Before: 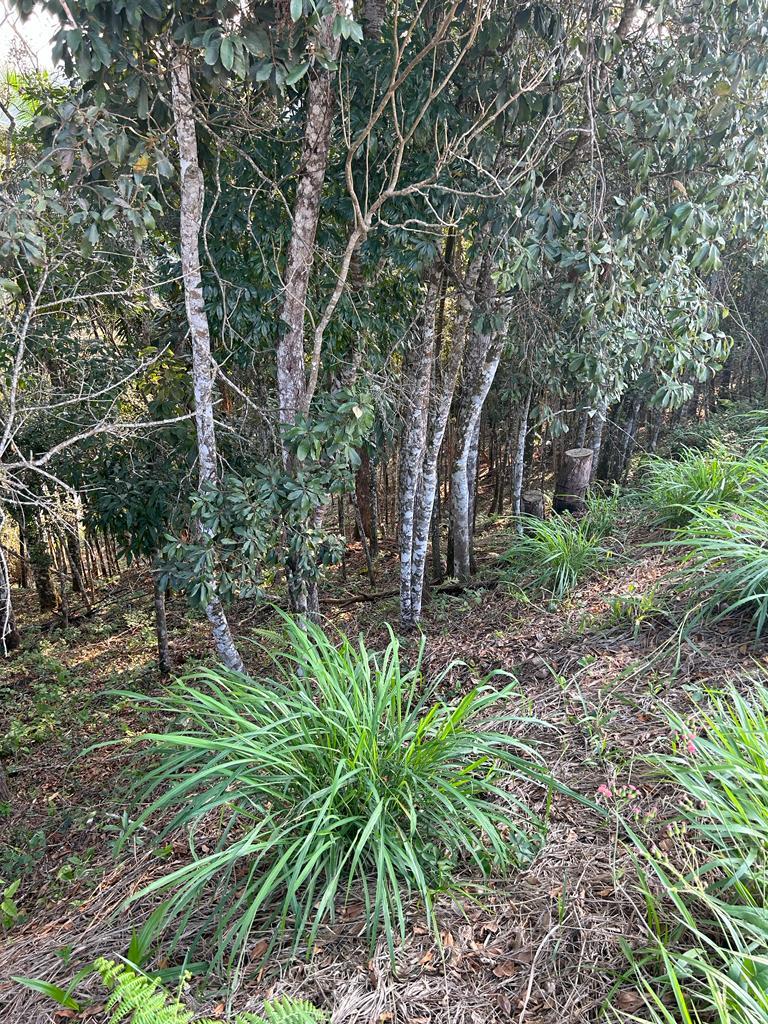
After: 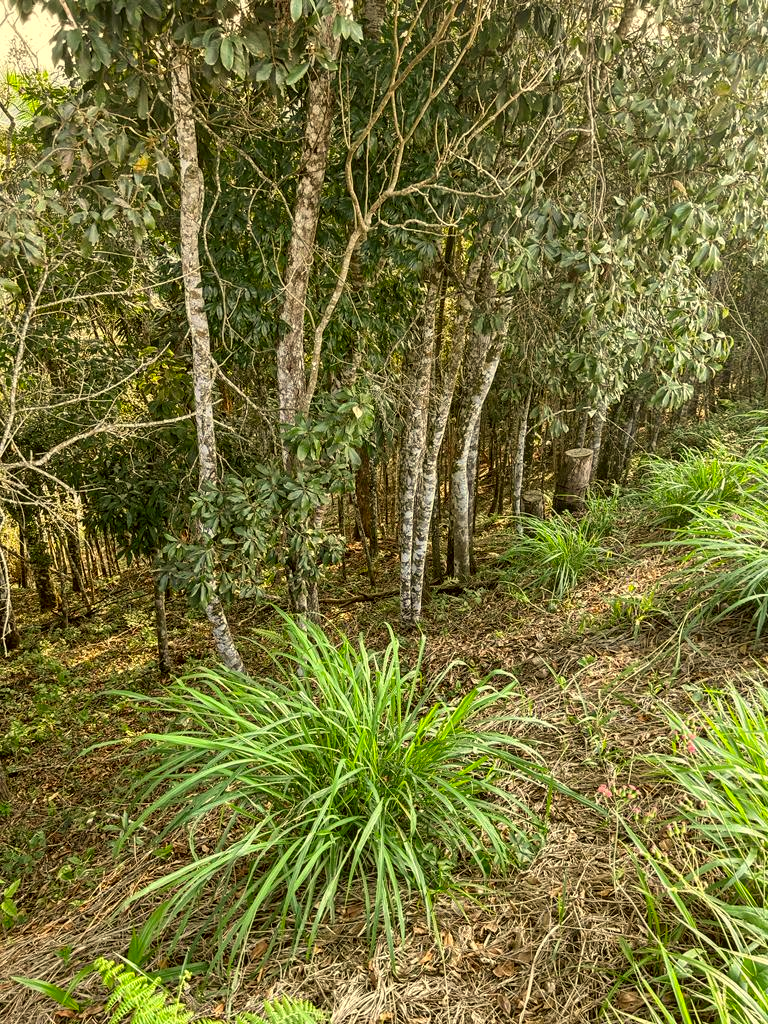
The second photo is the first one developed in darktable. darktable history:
color correction: highlights a* 0.165, highlights b* 29.56, shadows a* -0.263, shadows b* 21.88
local contrast: on, module defaults
